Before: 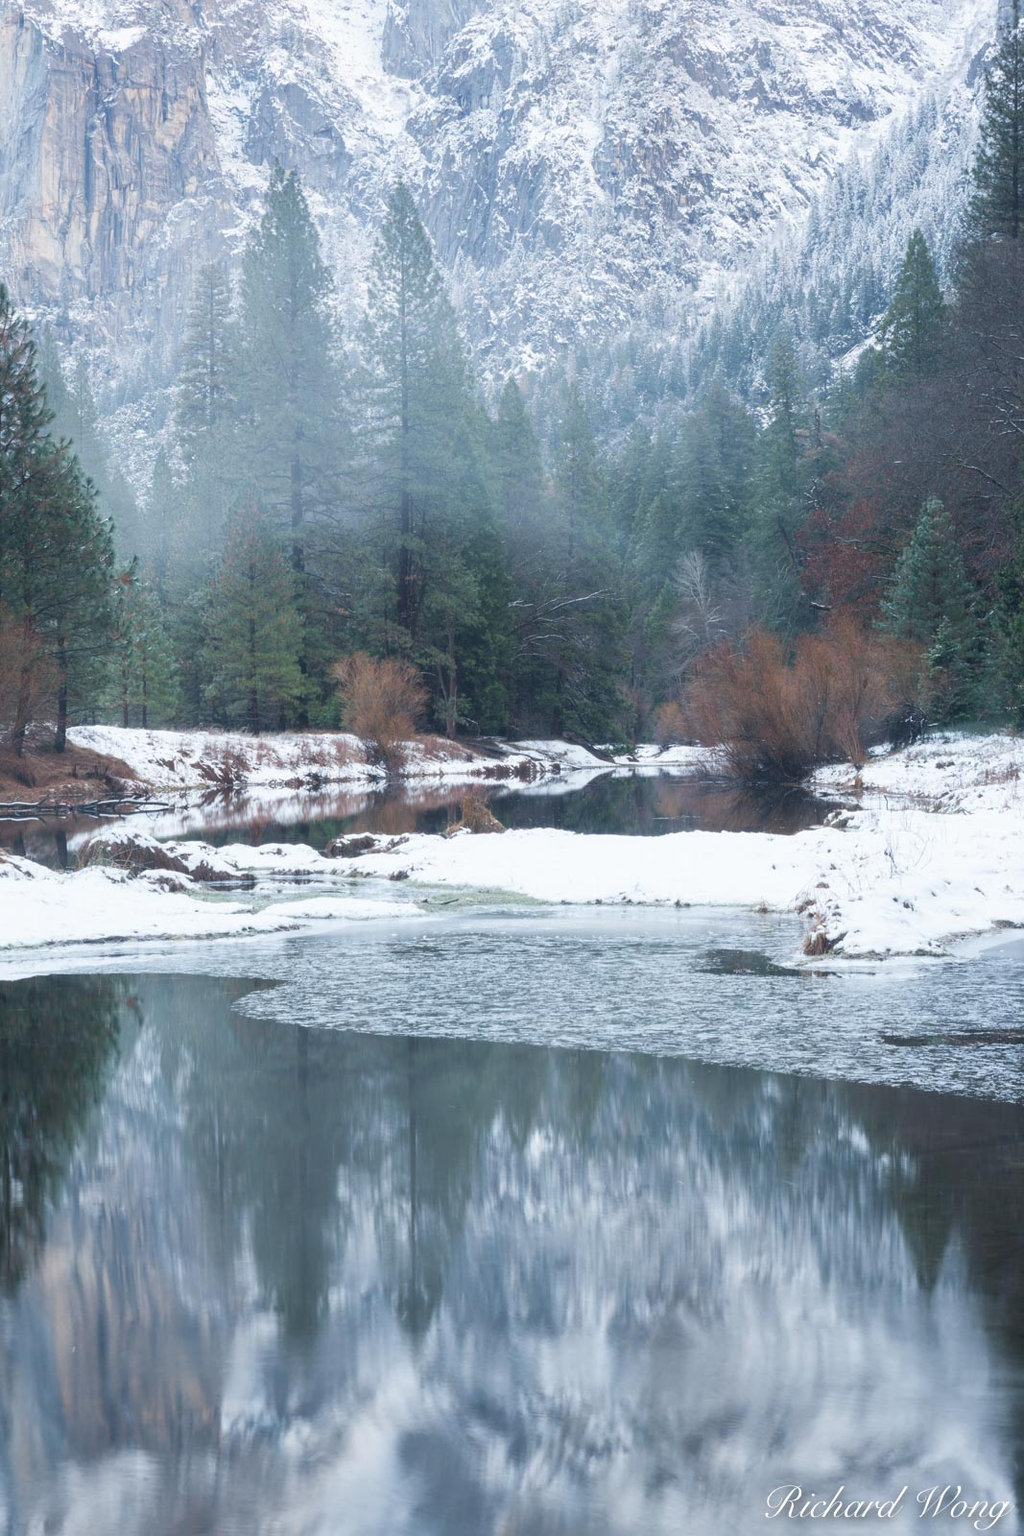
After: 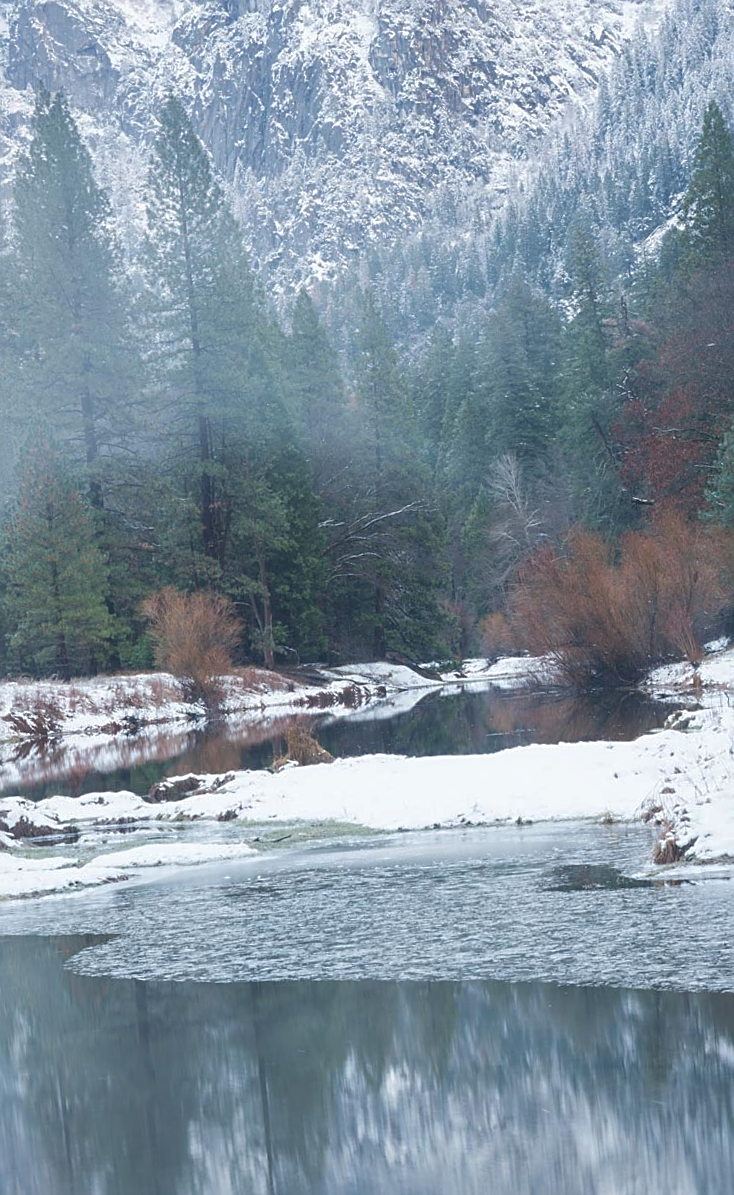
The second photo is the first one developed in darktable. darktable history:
rotate and perspective: rotation -4.57°, crop left 0.054, crop right 0.944, crop top 0.087, crop bottom 0.914
crop: left 18.479%, right 12.2%, bottom 13.971%
shadows and highlights: on, module defaults
sharpen: on, module defaults
